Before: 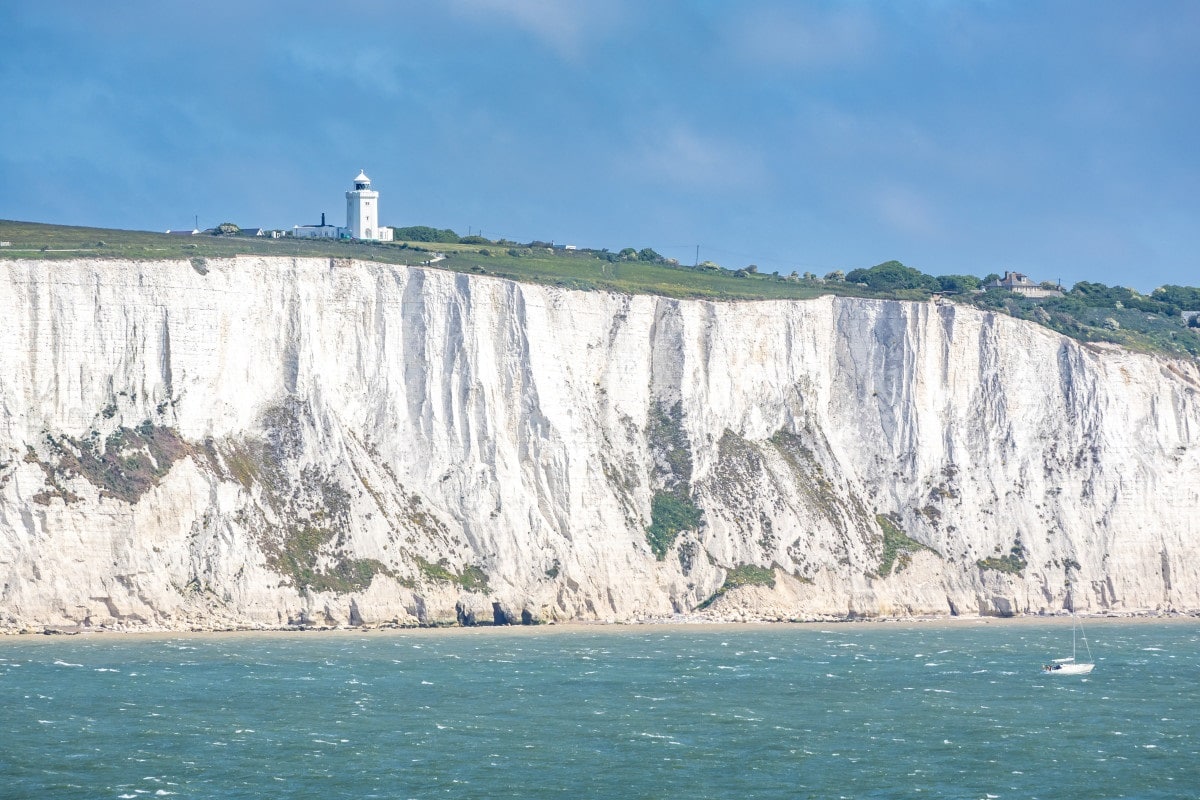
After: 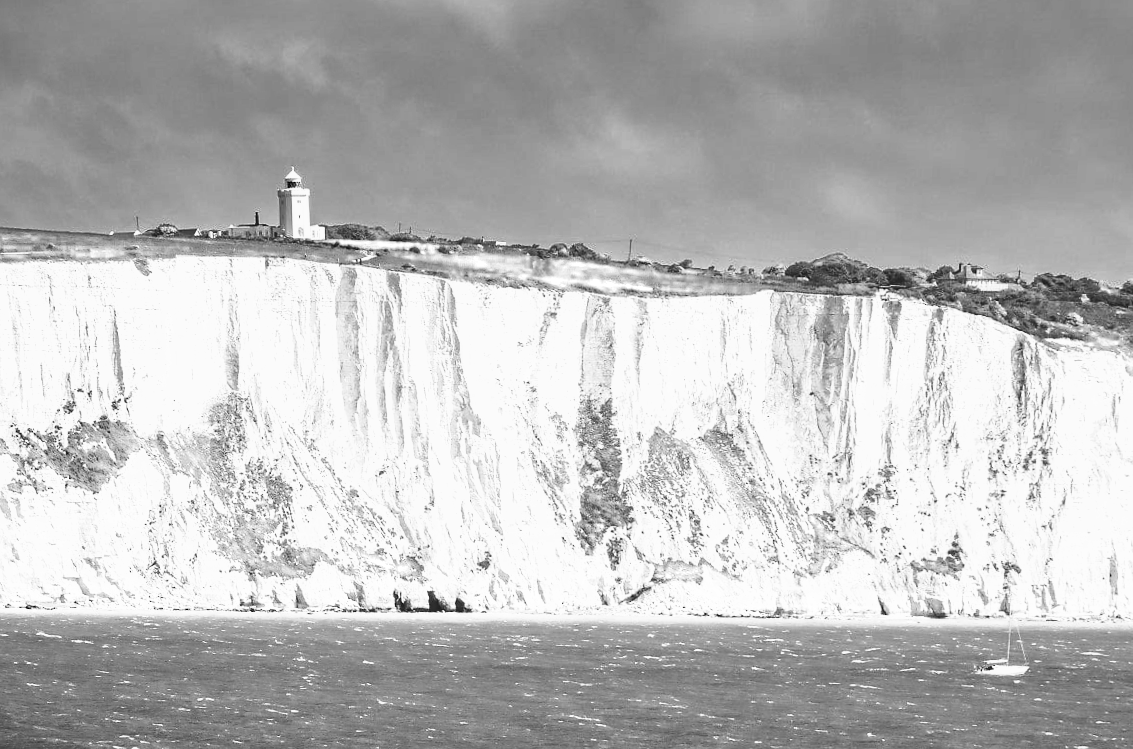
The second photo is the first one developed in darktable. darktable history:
color calibration: illuminant as shot in camera, x 0.37, y 0.382, temperature 4313.32 K
rotate and perspective: rotation 0.062°, lens shift (vertical) 0.115, lens shift (horizontal) -0.133, crop left 0.047, crop right 0.94, crop top 0.061, crop bottom 0.94
color zones: curves: ch0 [(0, 0.554) (0.146, 0.662) (0.293, 0.86) (0.503, 0.774) (0.637, 0.106) (0.74, 0.072) (0.866, 0.488) (0.998, 0.569)]; ch1 [(0, 0) (0.143, 0) (0.286, 0) (0.429, 0) (0.571, 0) (0.714, 0) (0.857, 0)]
sharpen: radius 1, threshold 1
base curve: curves: ch0 [(0, 0) (0.007, 0.004) (0.027, 0.03) (0.046, 0.07) (0.207, 0.54) (0.442, 0.872) (0.673, 0.972) (1, 1)], preserve colors none
